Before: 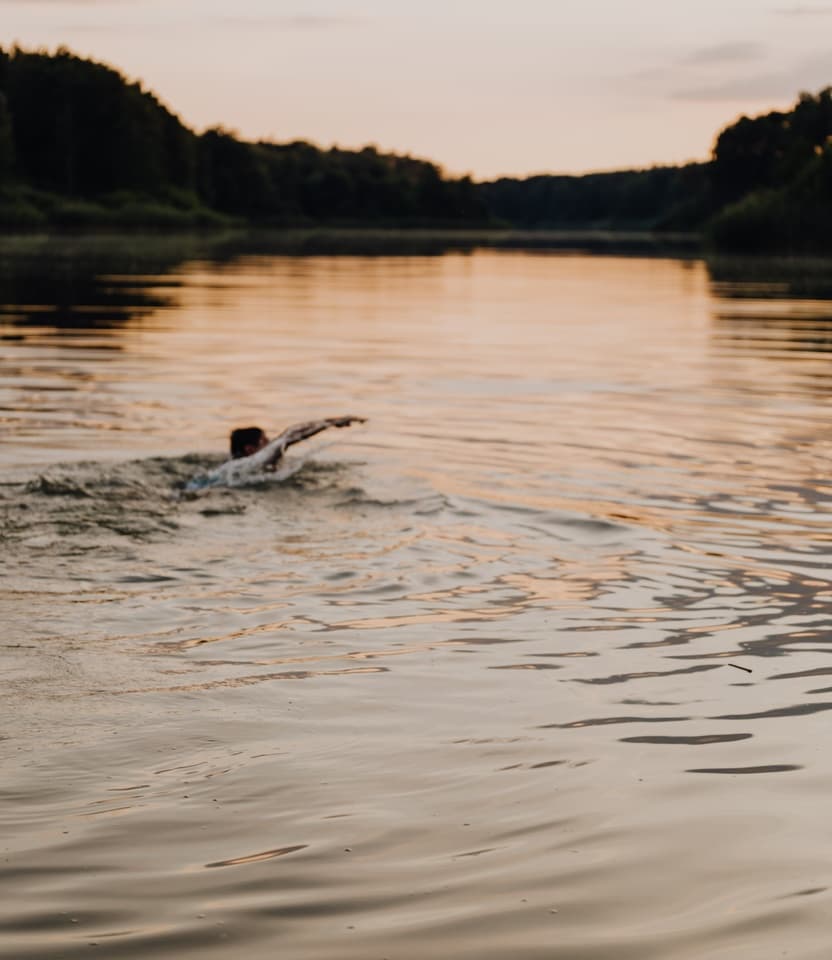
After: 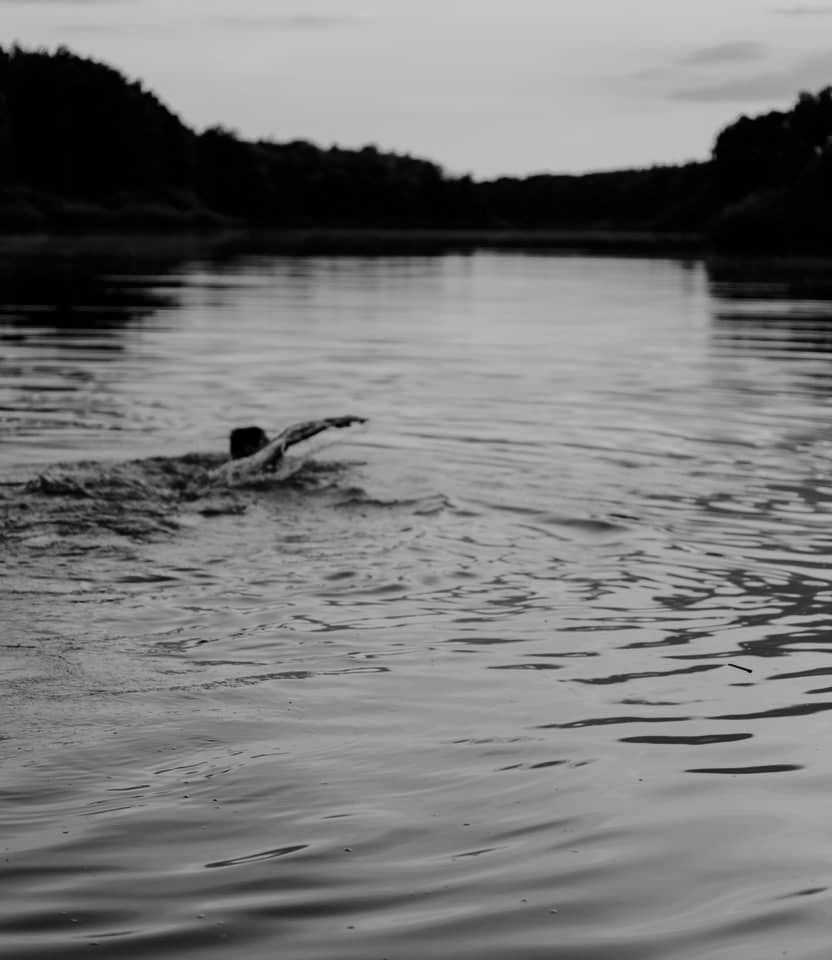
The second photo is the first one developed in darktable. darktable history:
color balance rgb: linear chroma grading › global chroma 15%, perceptual saturation grading › global saturation 30%
monochrome: on, module defaults
contrast brightness saturation: contrast 0.1, brightness -0.26, saturation 0.14
